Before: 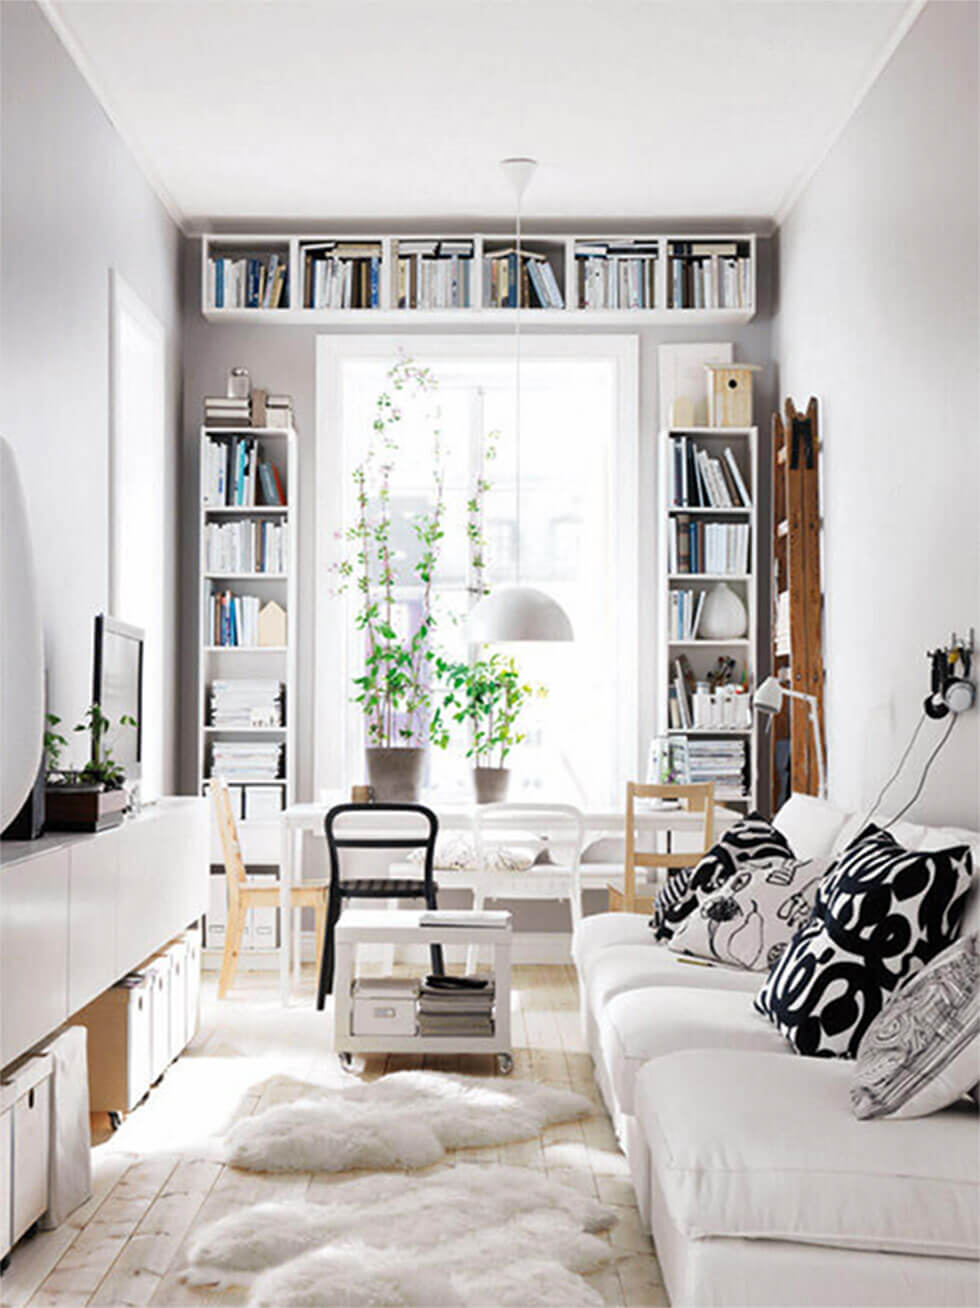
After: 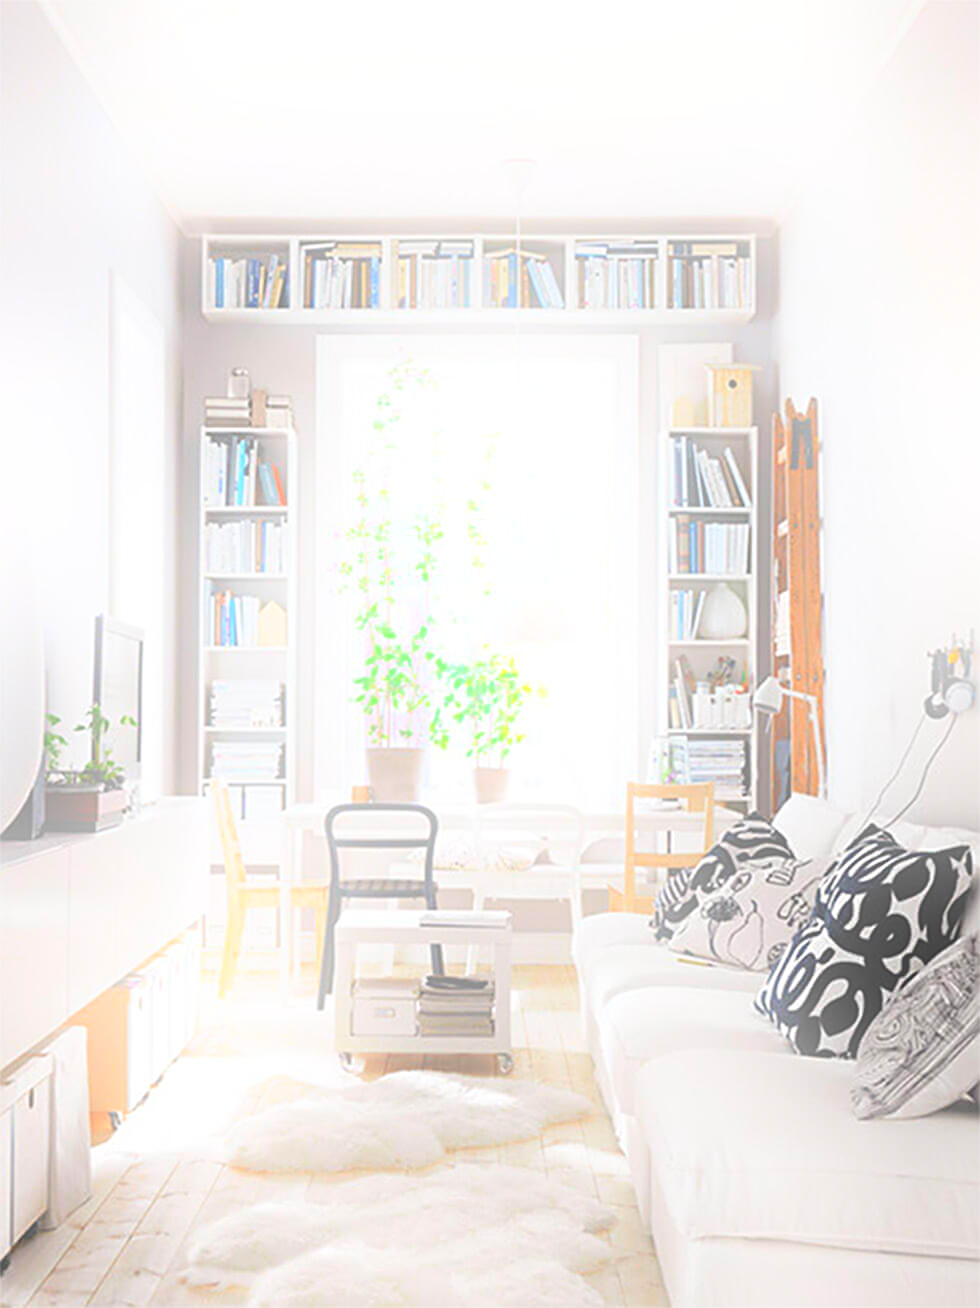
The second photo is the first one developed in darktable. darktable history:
bloom: on, module defaults
sharpen: on, module defaults
